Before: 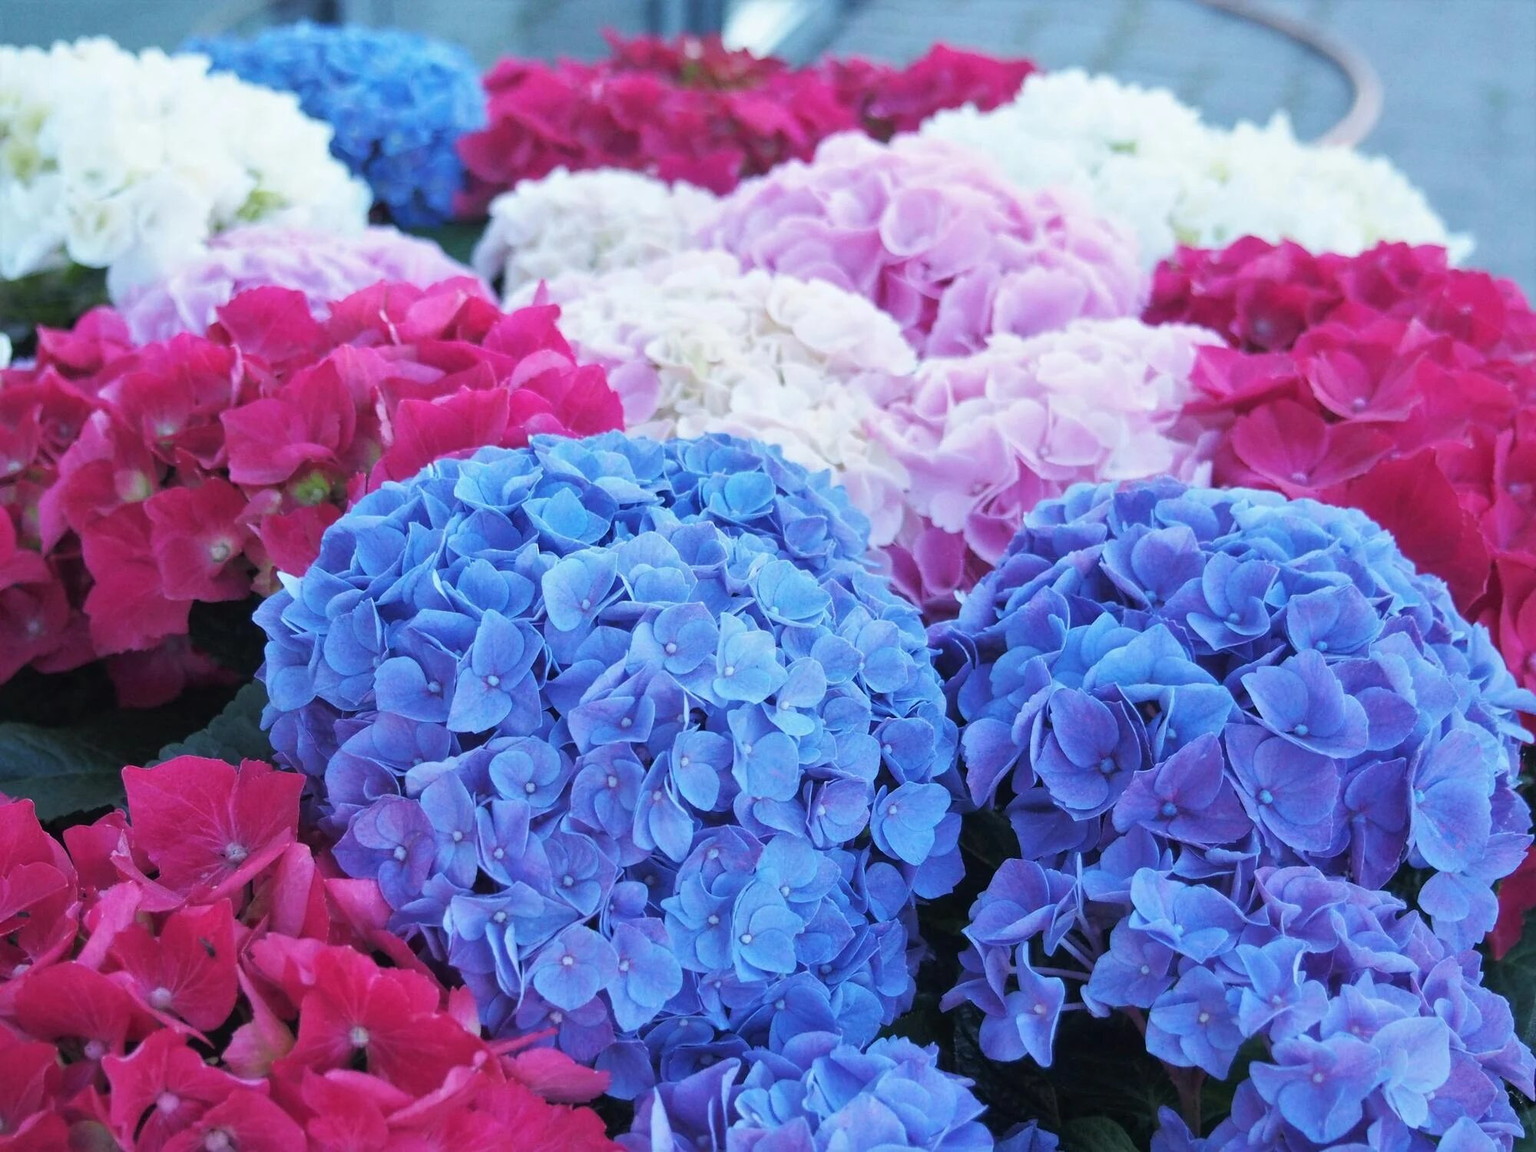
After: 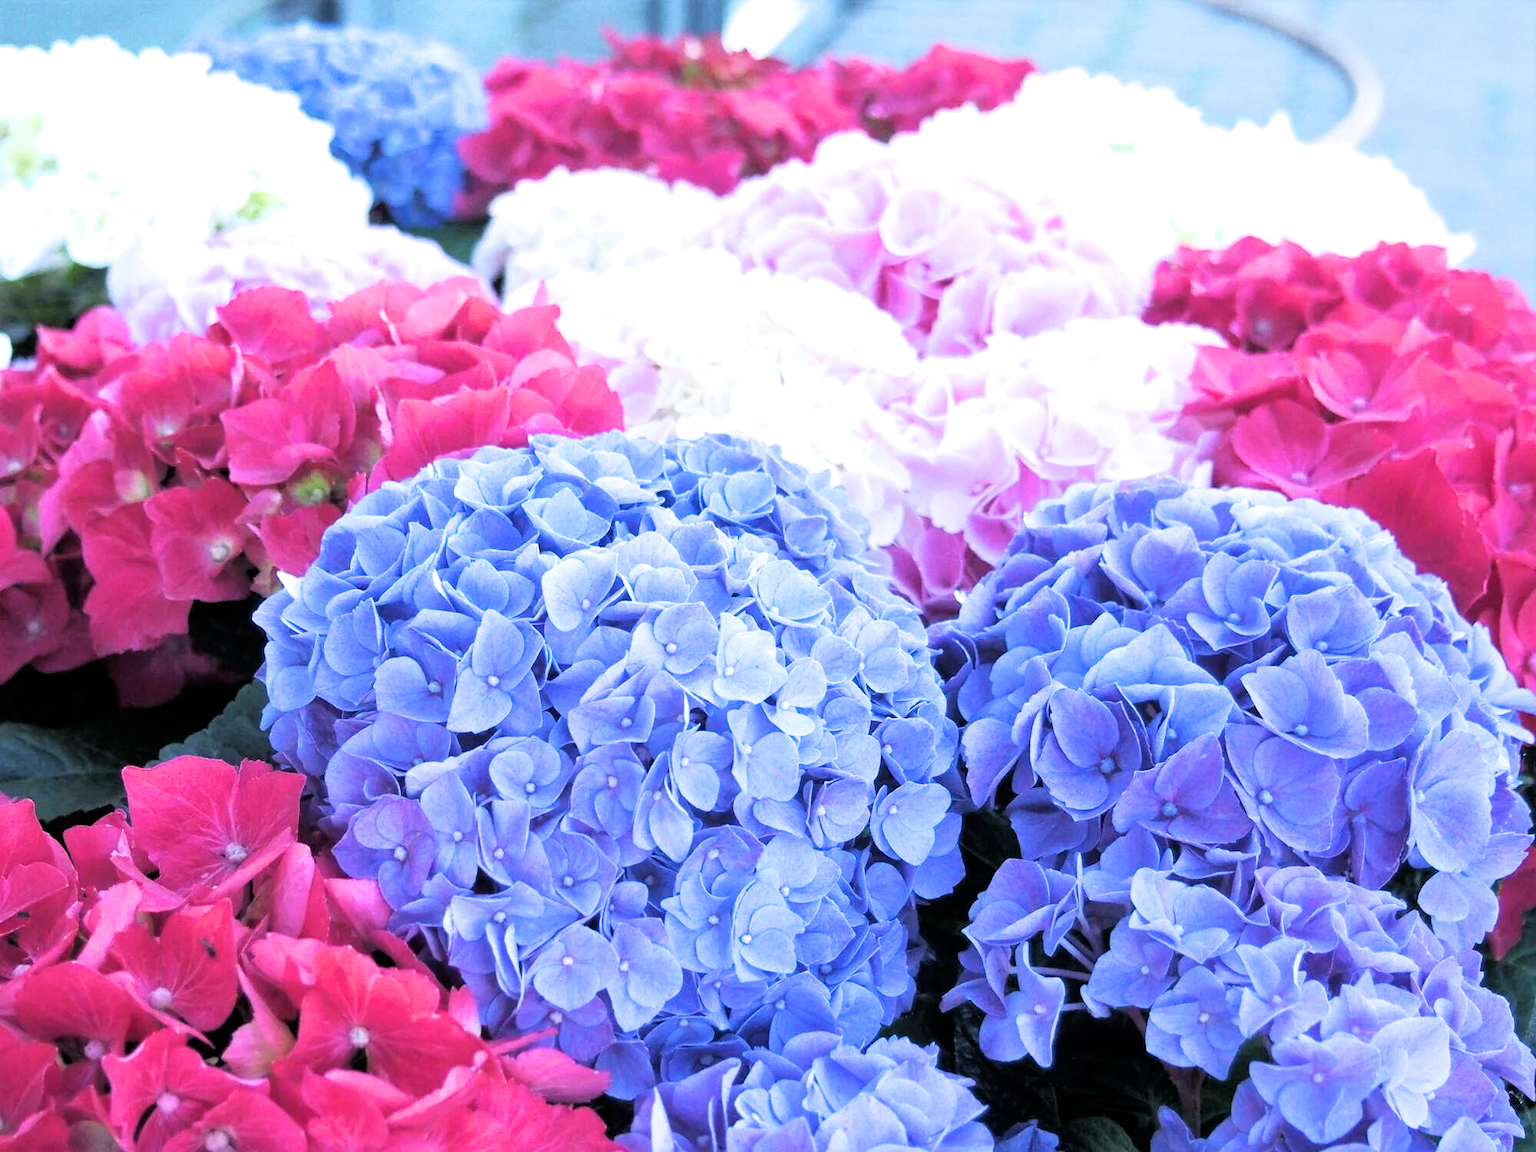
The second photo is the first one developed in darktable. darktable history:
exposure: black level correction 0, exposure 1 EV, compensate exposure bias true, compensate highlight preservation false
filmic rgb: black relative exposure -4.93 EV, white relative exposure 2.84 EV, hardness 3.72
